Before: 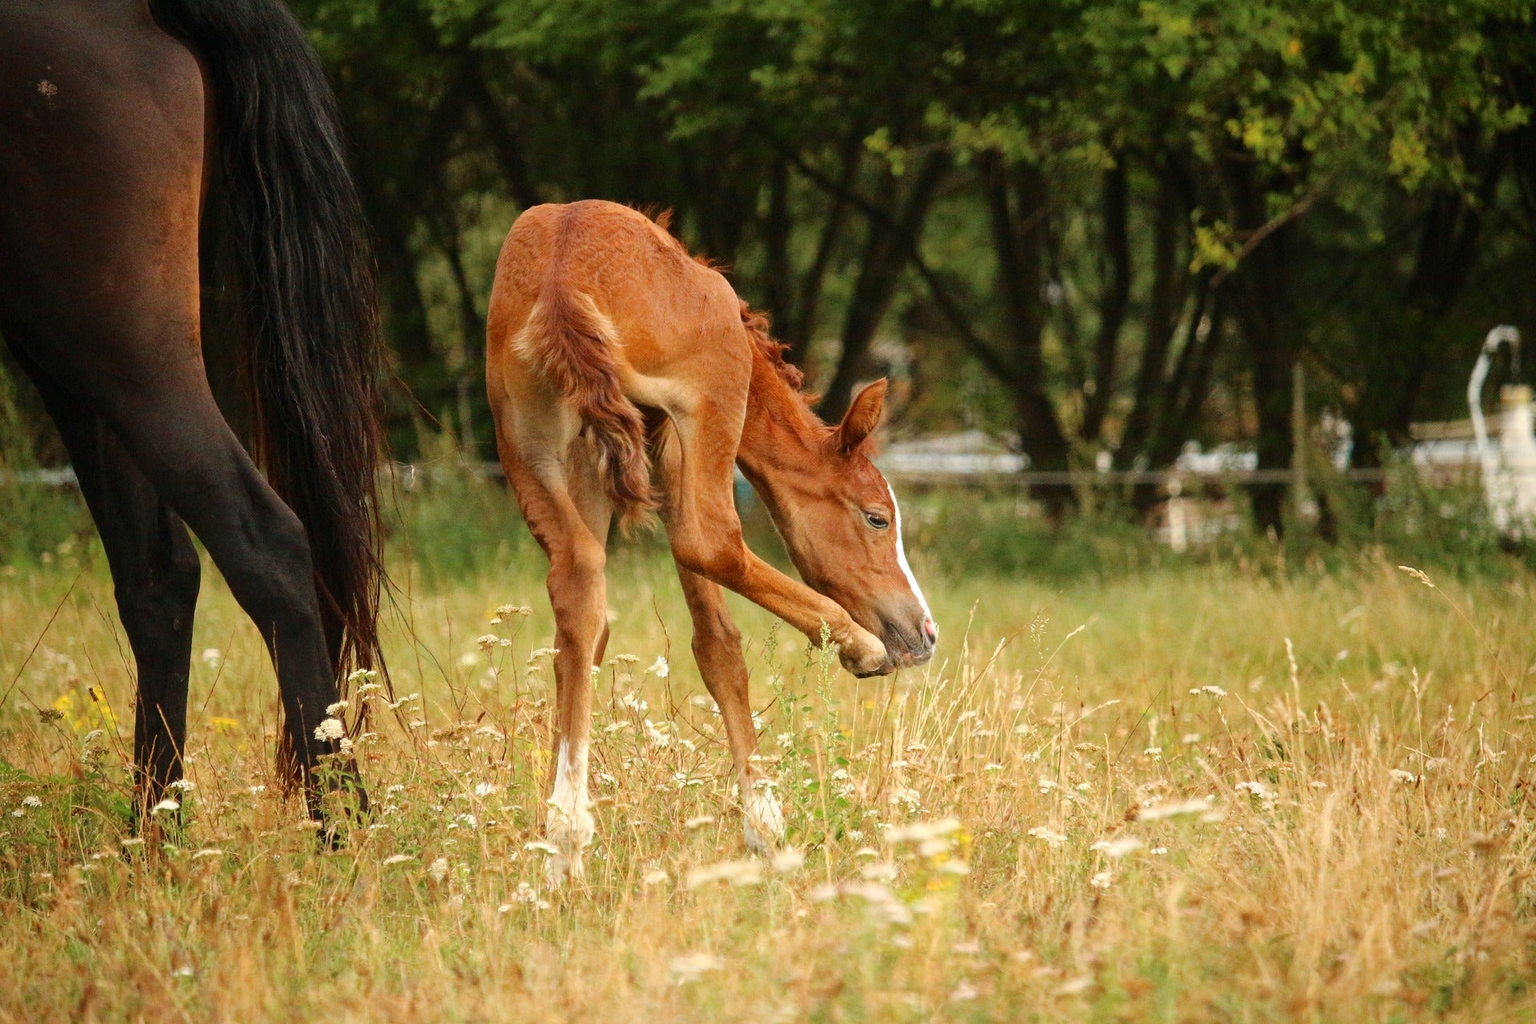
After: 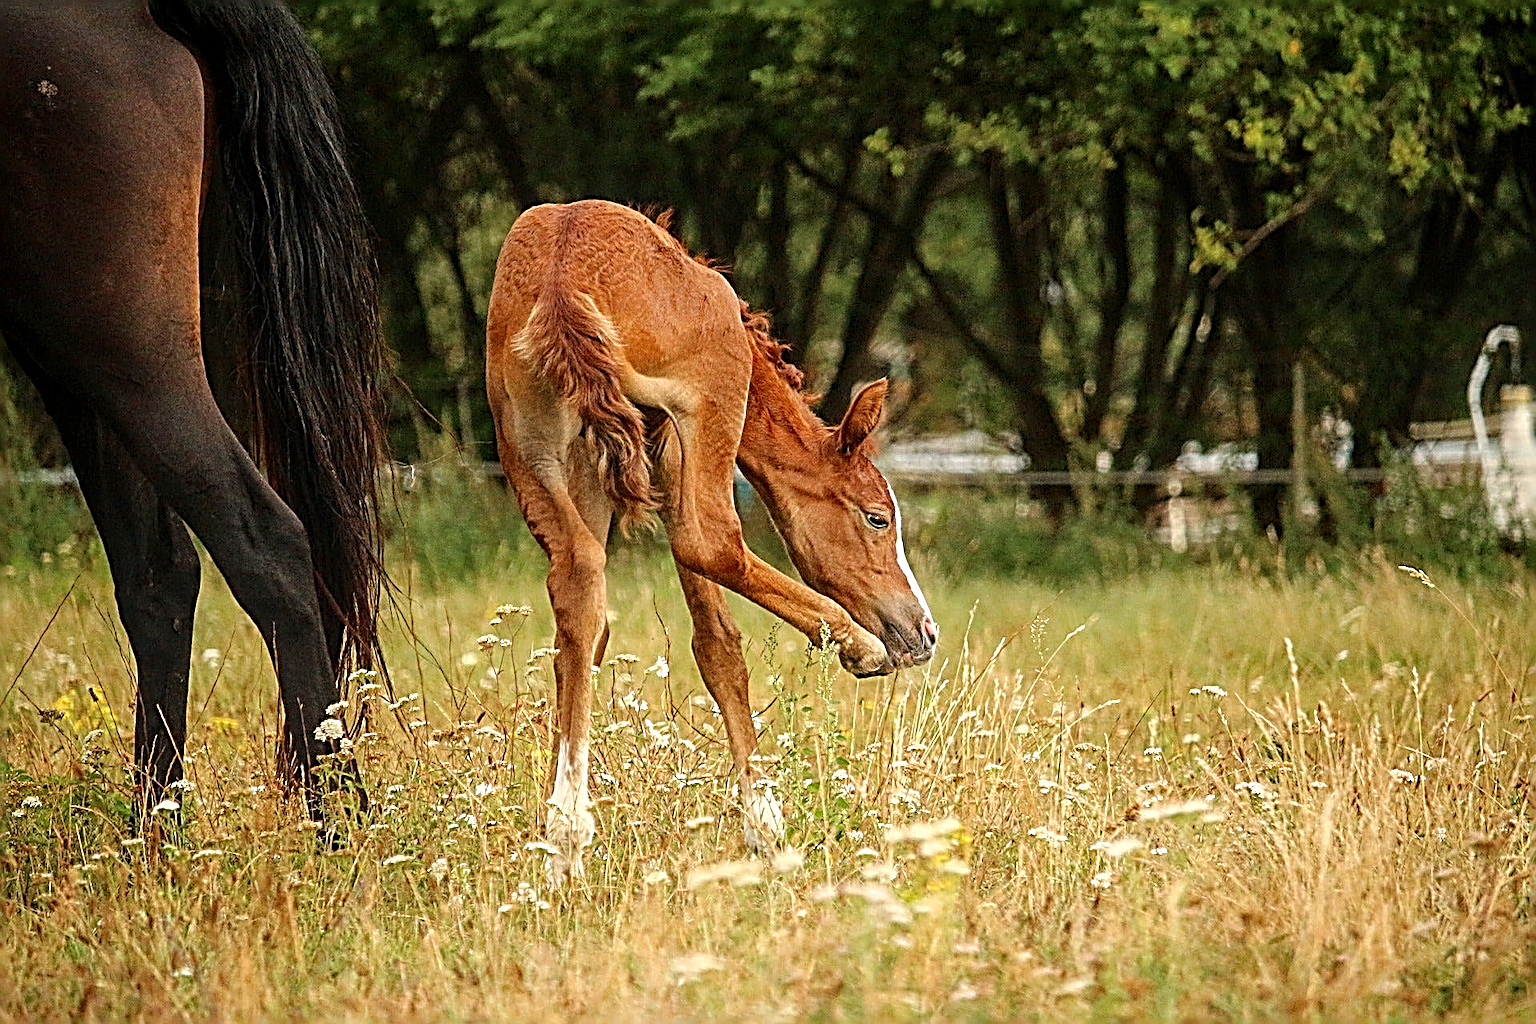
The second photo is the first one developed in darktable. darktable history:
local contrast: on, module defaults
sharpen: radius 3.158, amount 1.731
